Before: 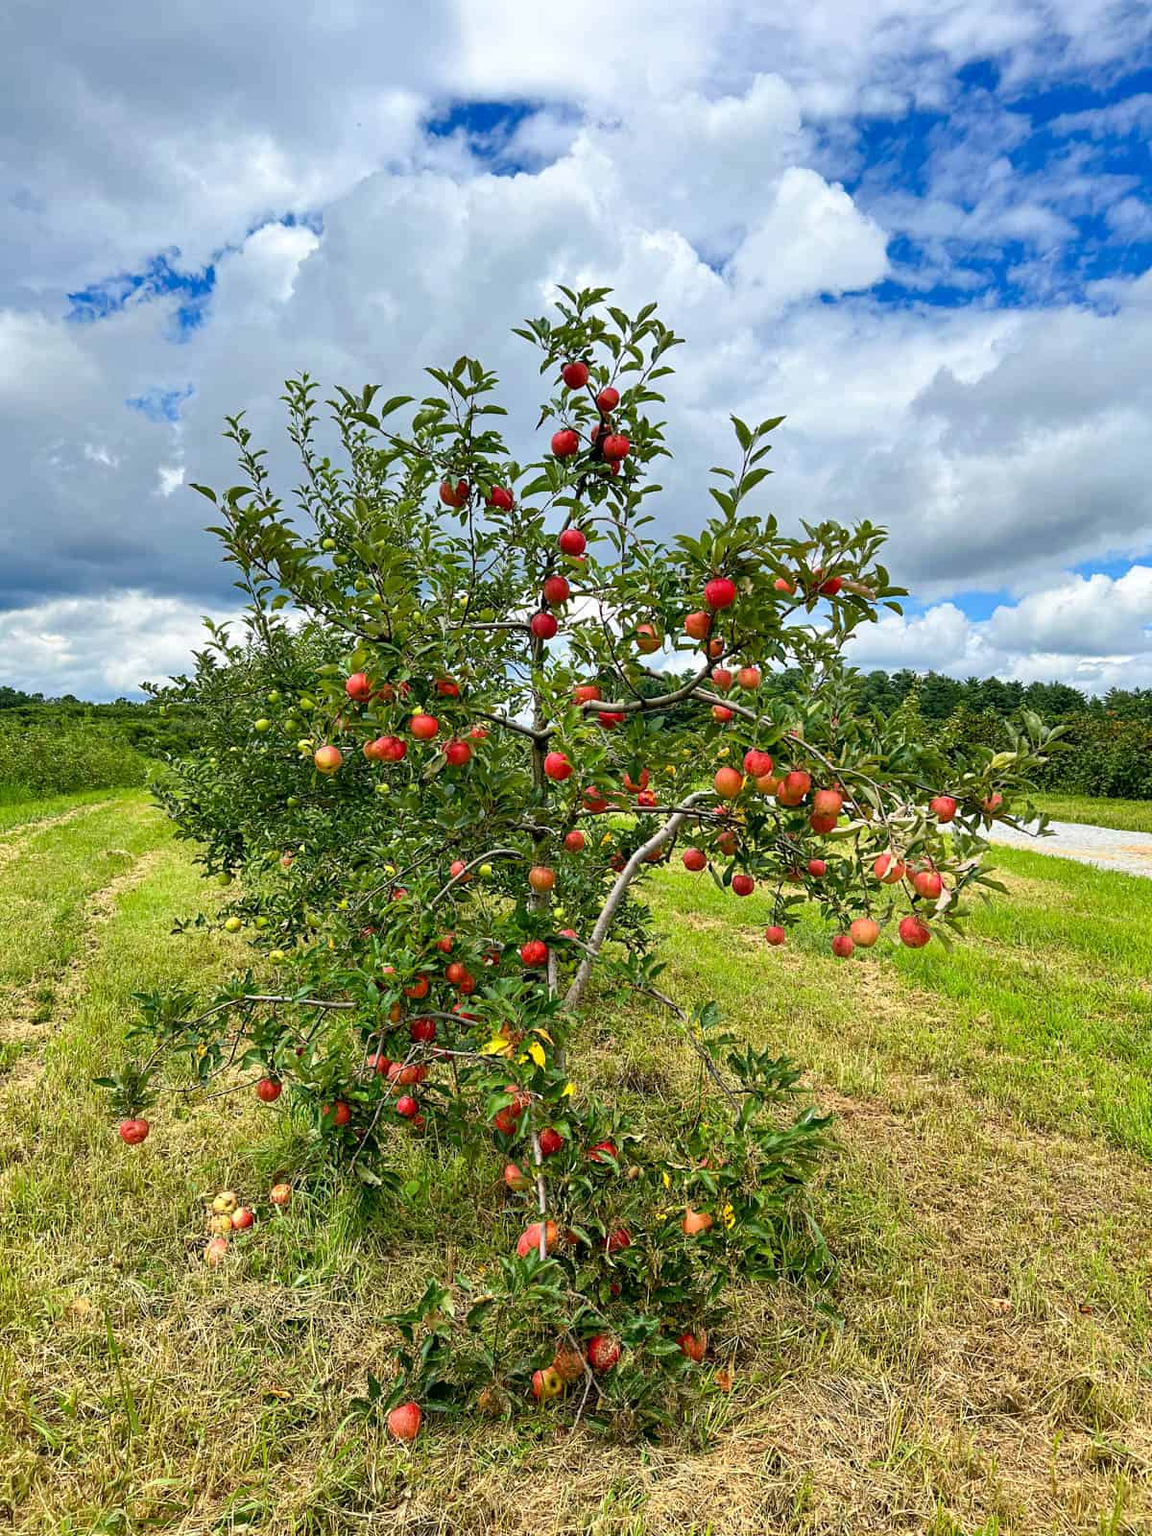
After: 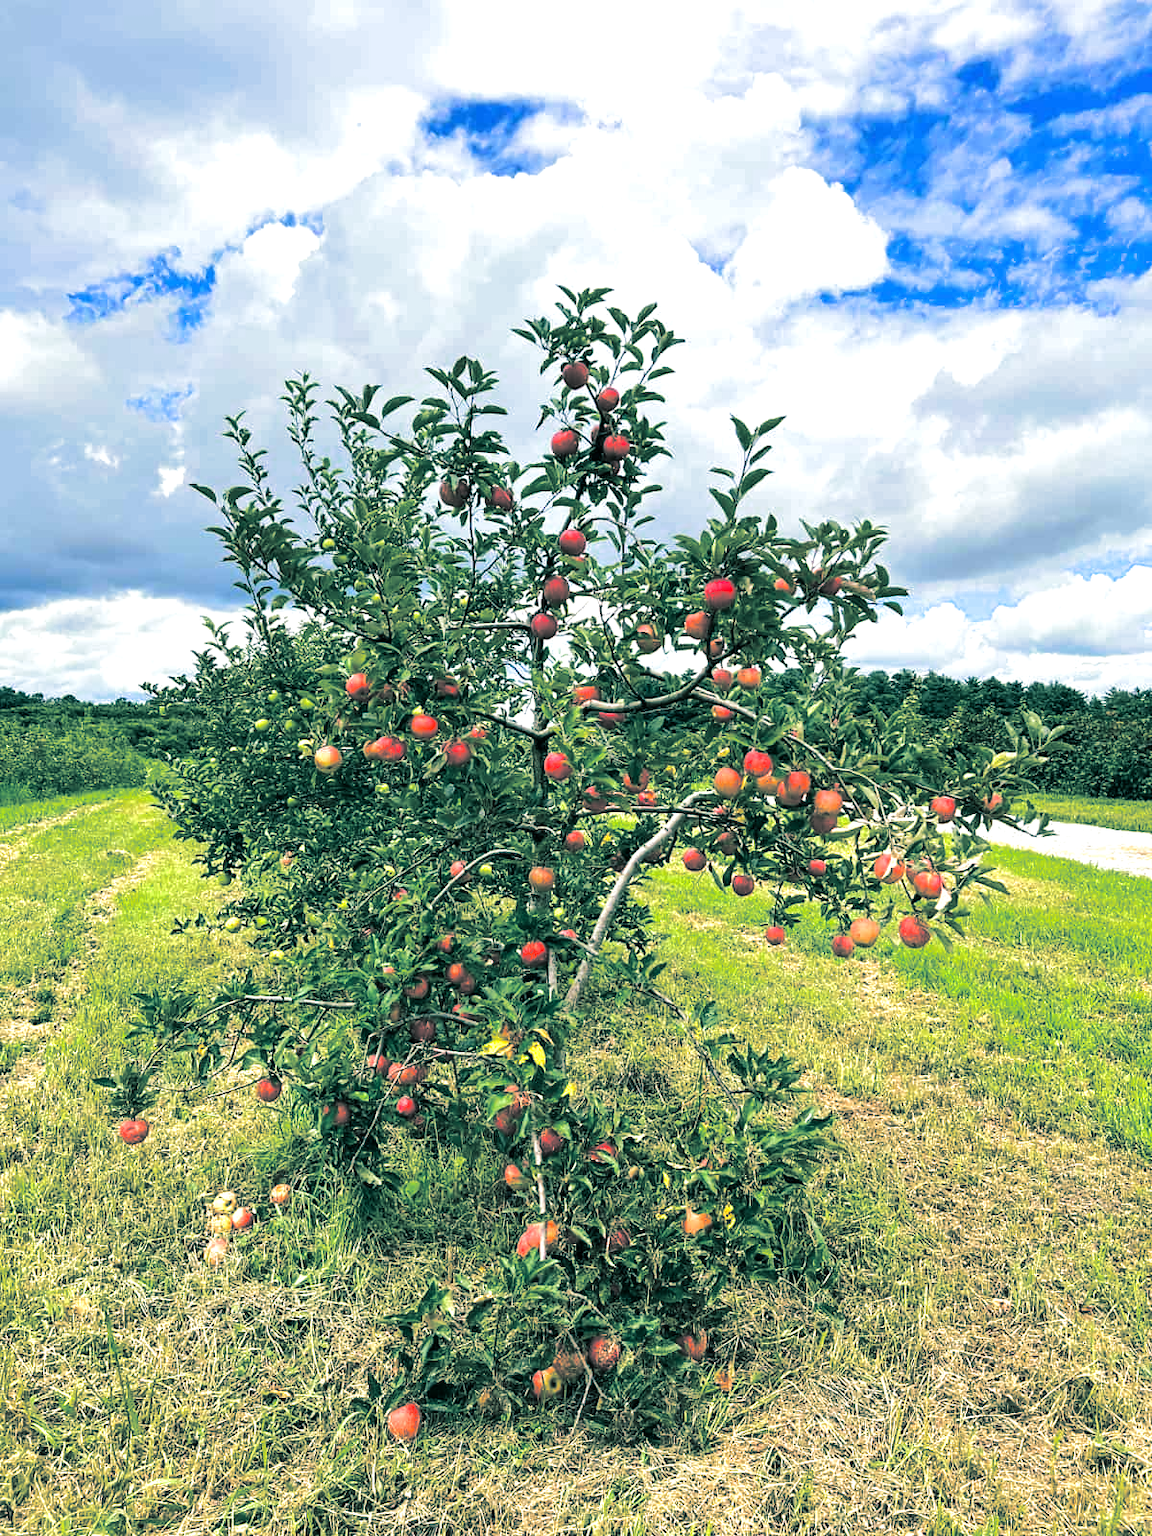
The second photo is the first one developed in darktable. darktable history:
split-toning: shadows › hue 186.43°, highlights › hue 49.29°, compress 30.29%
tone equalizer: -8 EV -0.417 EV, -7 EV -0.389 EV, -6 EV -0.333 EV, -5 EV -0.222 EV, -3 EV 0.222 EV, -2 EV 0.333 EV, -1 EV 0.389 EV, +0 EV 0.417 EV, edges refinement/feathering 500, mask exposure compensation -1.57 EV, preserve details no
base curve: curves: ch0 [(0, 0) (0.262, 0.32) (0.722, 0.705) (1, 1)]
white balance: red 0.986, blue 1.01
exposure: black level correction 0, exposure 0.2 EV, compensate exposure bias true, compensate highlight preservation false
